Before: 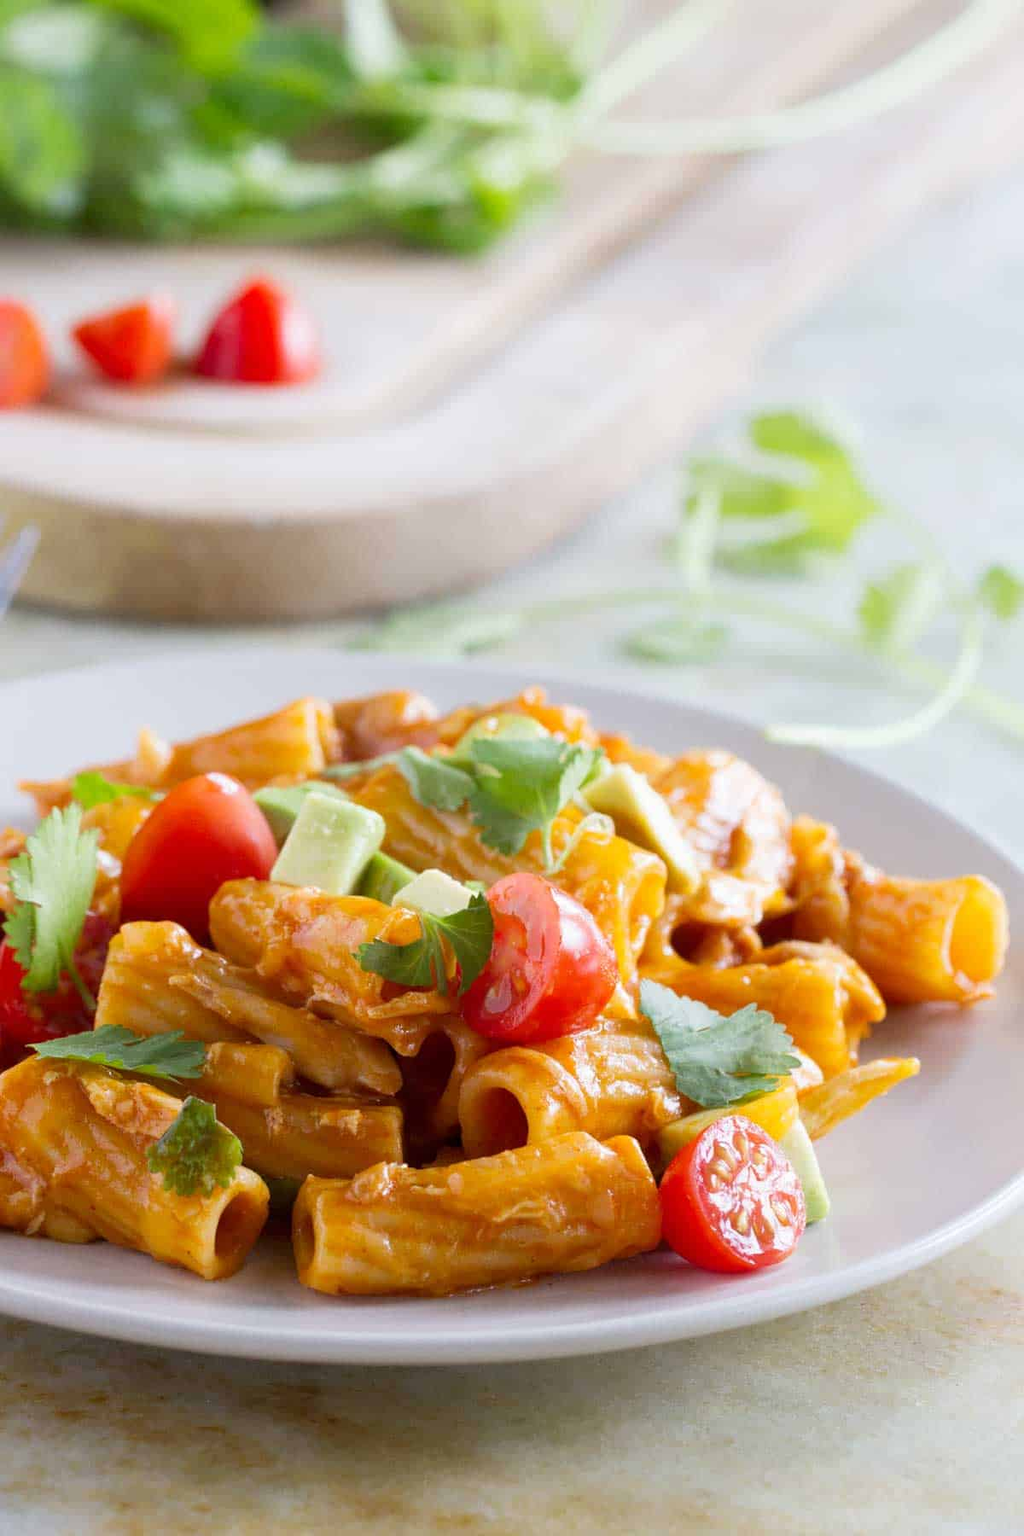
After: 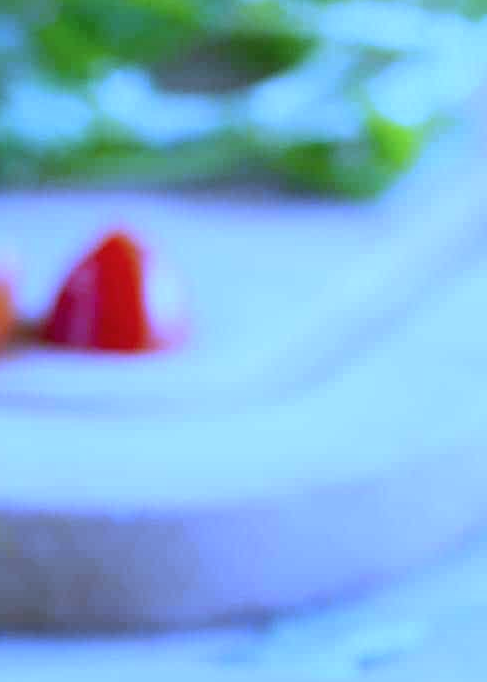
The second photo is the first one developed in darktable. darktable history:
crop: left 15.452%, top 5.459%, right 43.956%, bottom 56.62%
color calibration: illuminant as shot in camera, x 0.377, y 0.392, temperature 4169.3 K, saturation algorithm version 1 (2020)
white balance: red 0.766, blue 1.537
